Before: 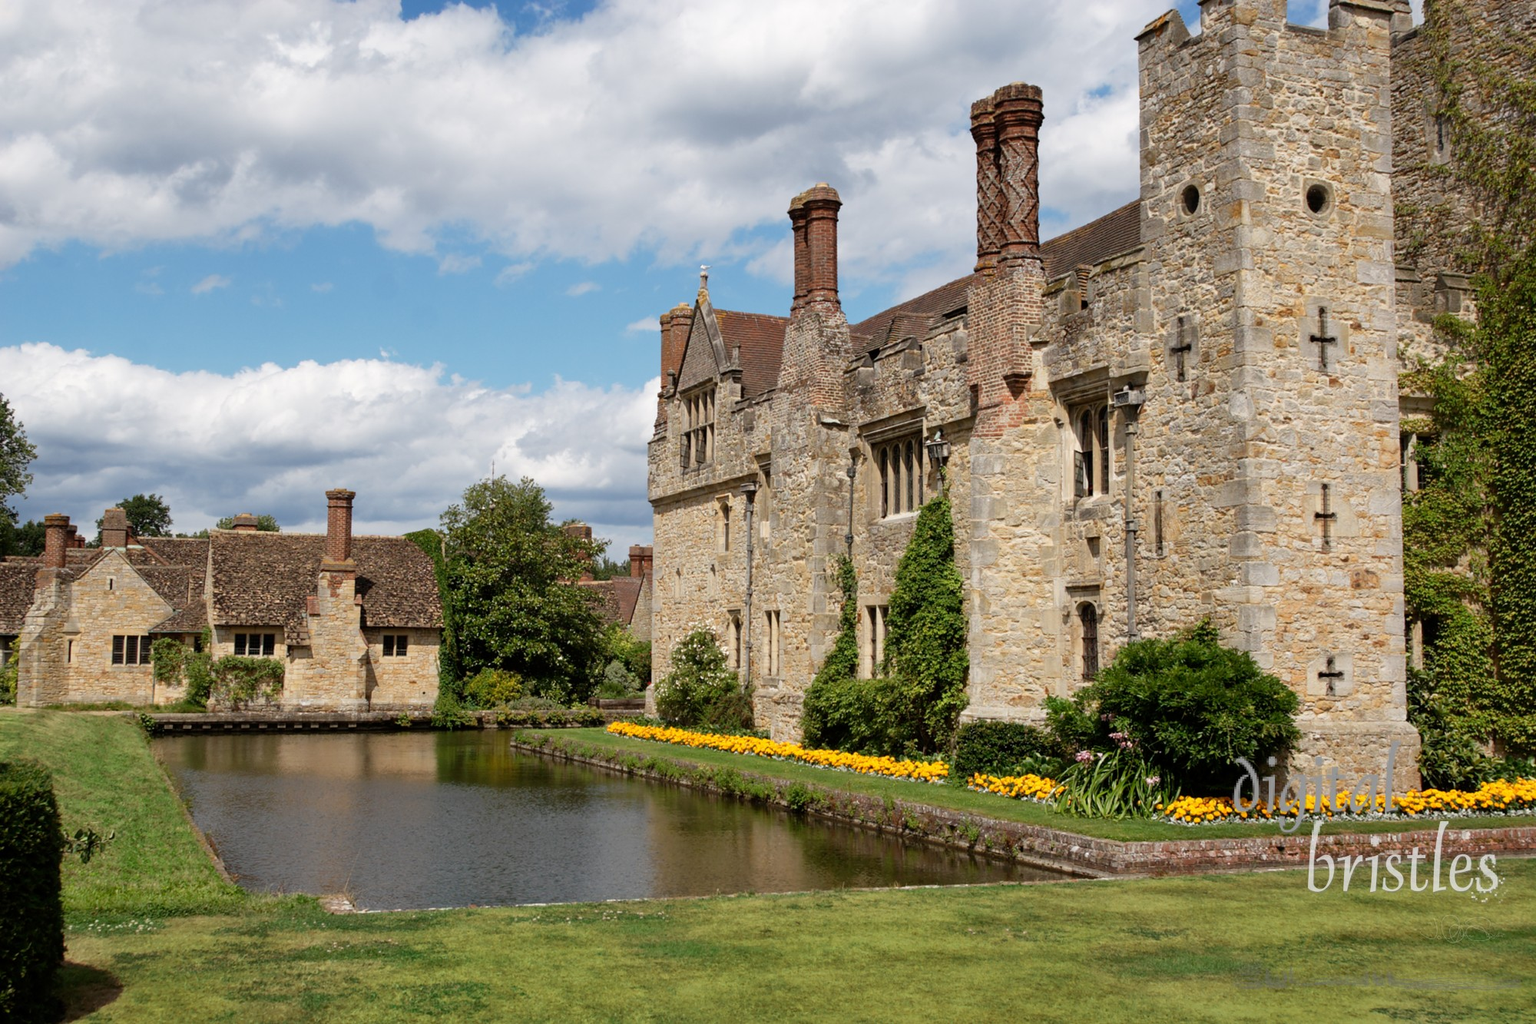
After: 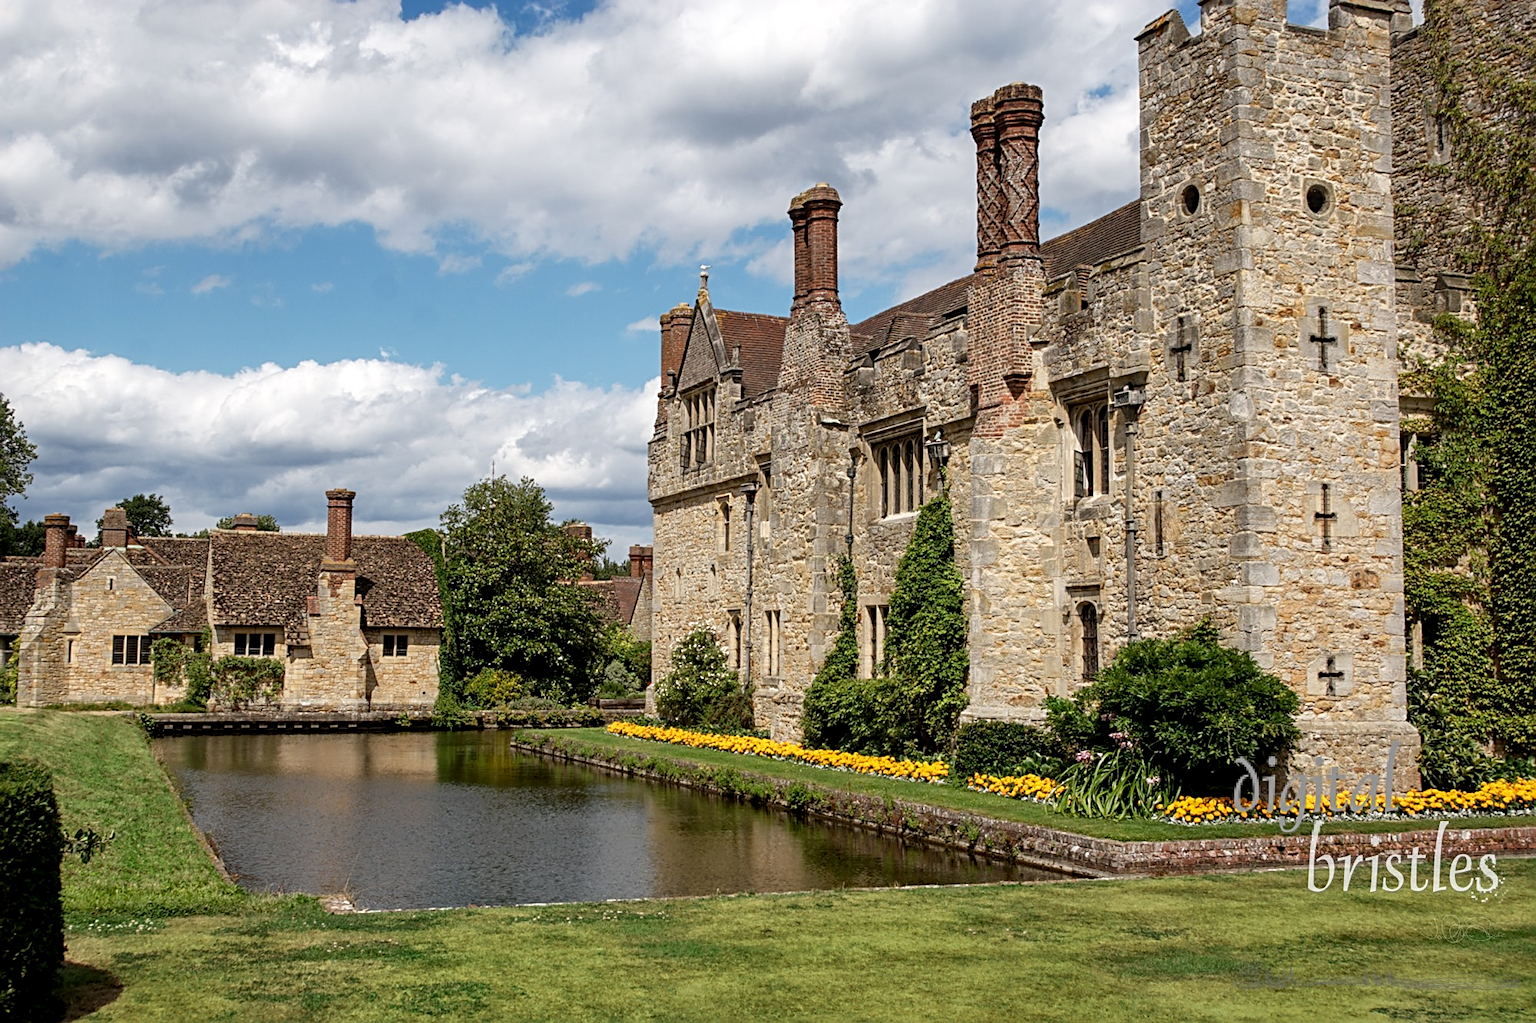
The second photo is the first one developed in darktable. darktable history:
local contrast: detail 130%
sharpen: radius 3.078
